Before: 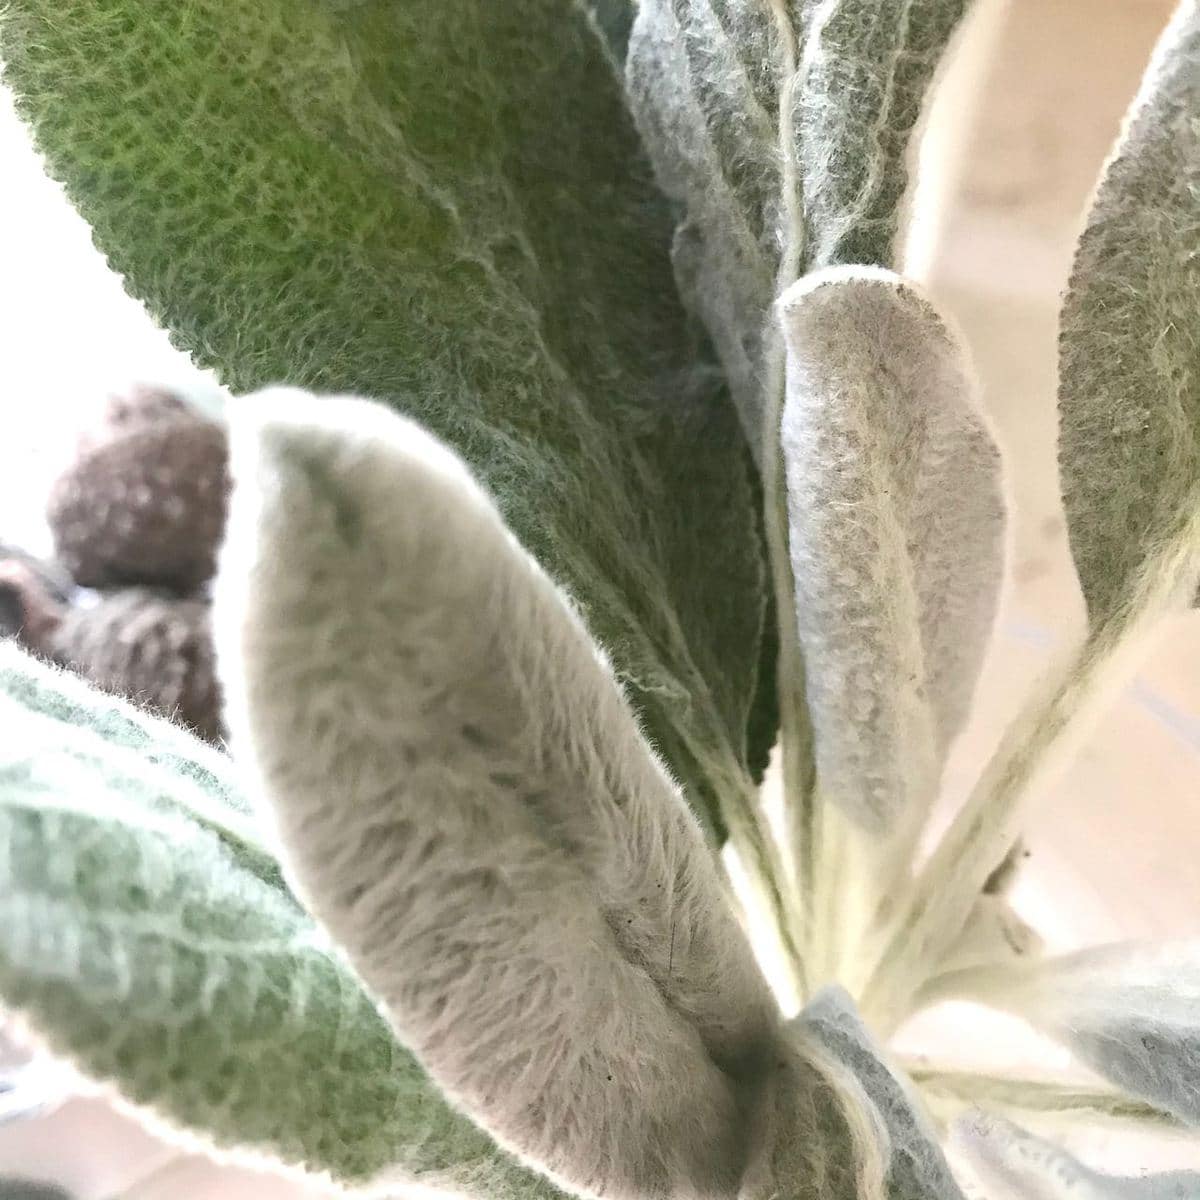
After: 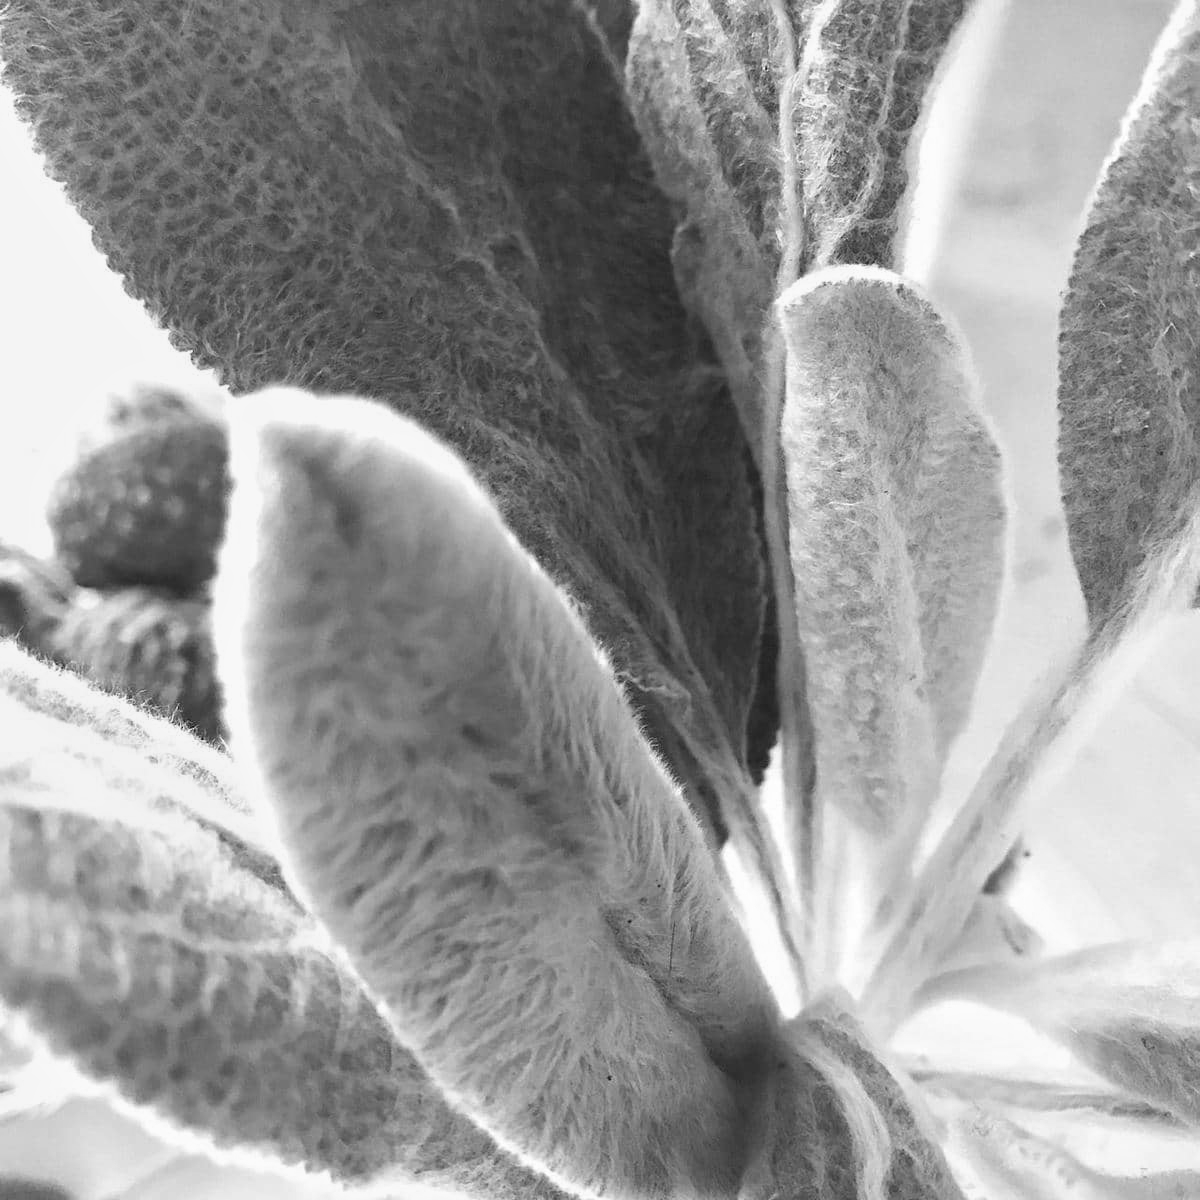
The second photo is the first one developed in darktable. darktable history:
monochrome: a 26.22, b 42.67, size 0.8
color balance: contrast 6.48%, output saturation 113.3%
tone equalizer: on, module defaults
